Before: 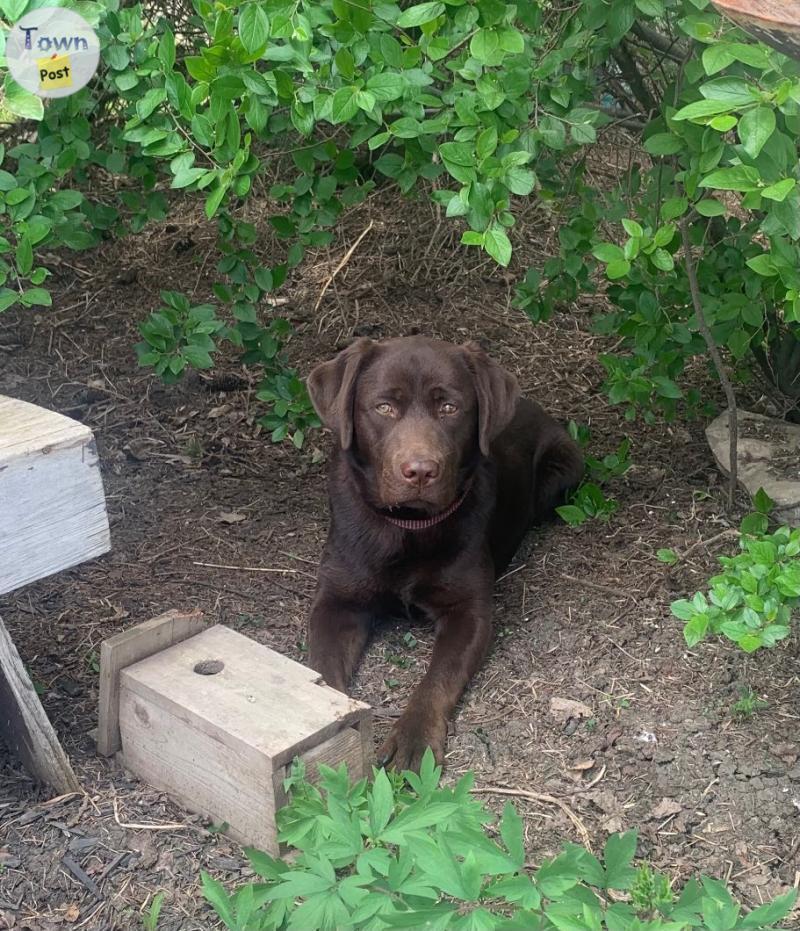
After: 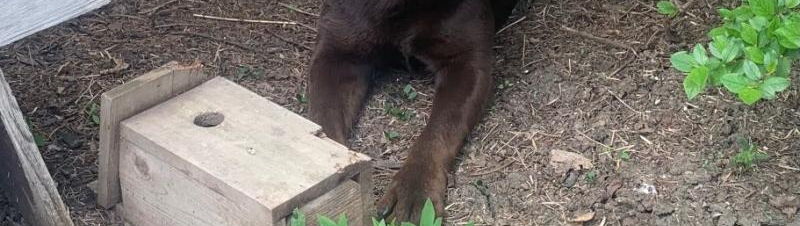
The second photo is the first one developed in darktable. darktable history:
crop and rotate: top 58.89%, bottom 16.816%
